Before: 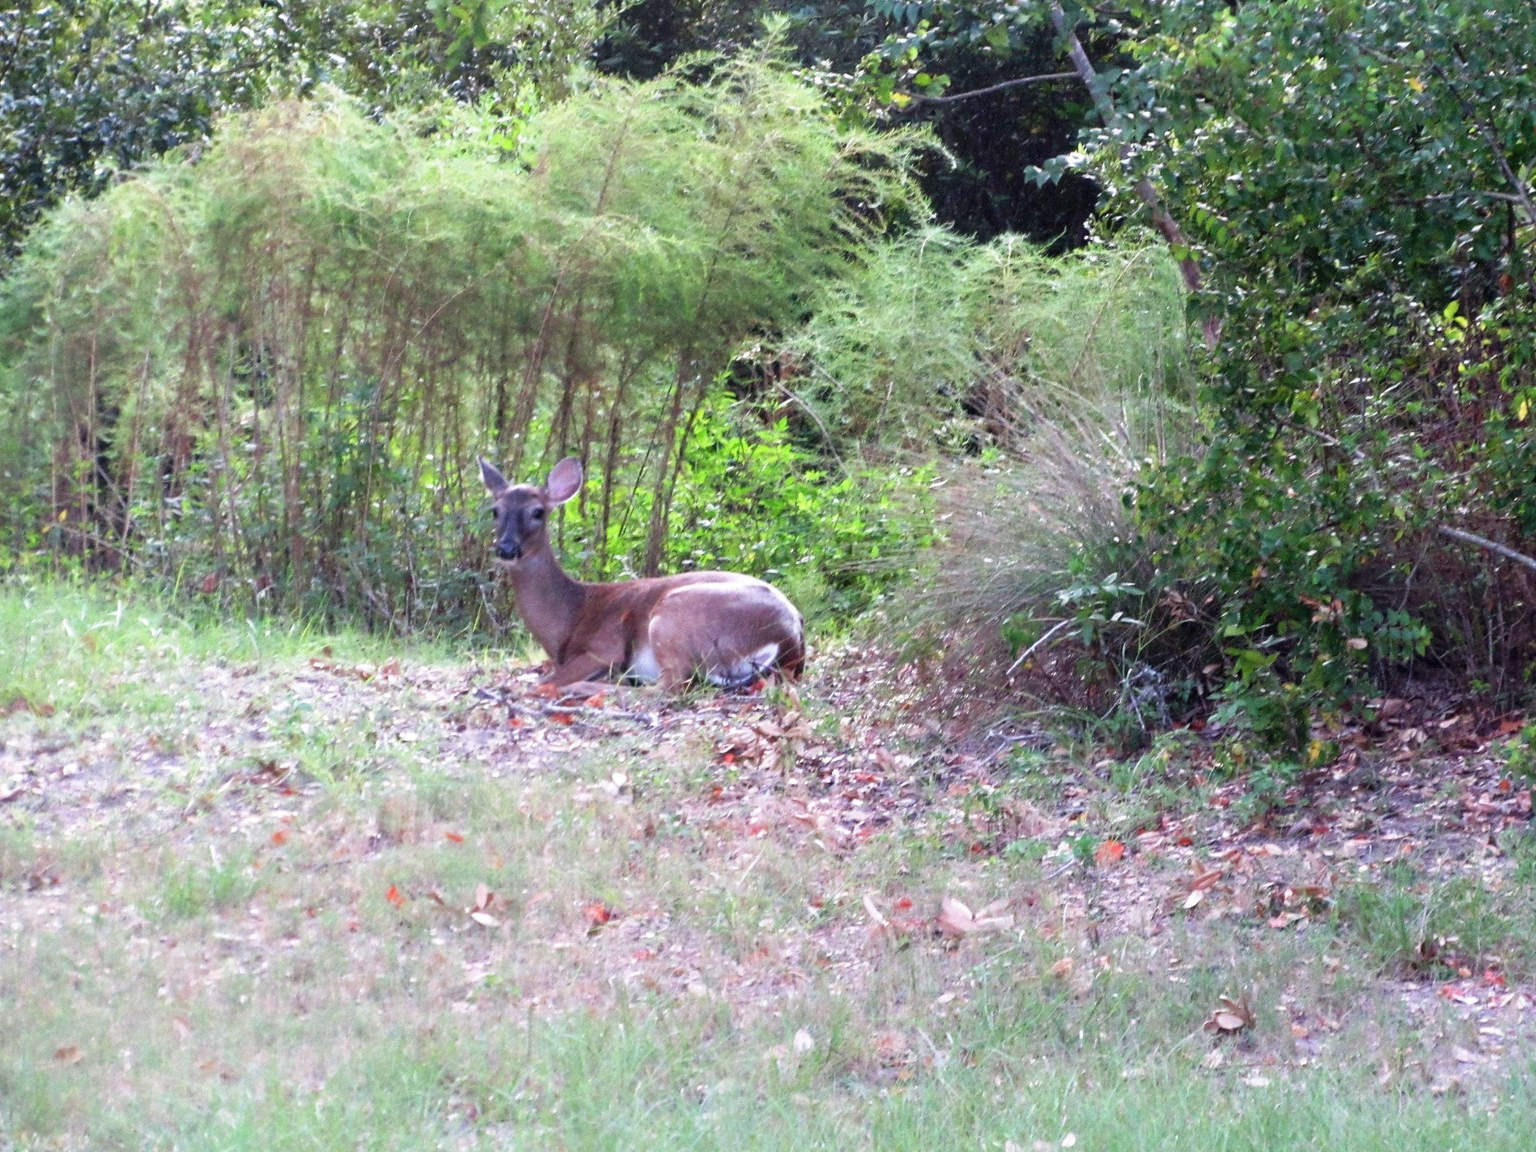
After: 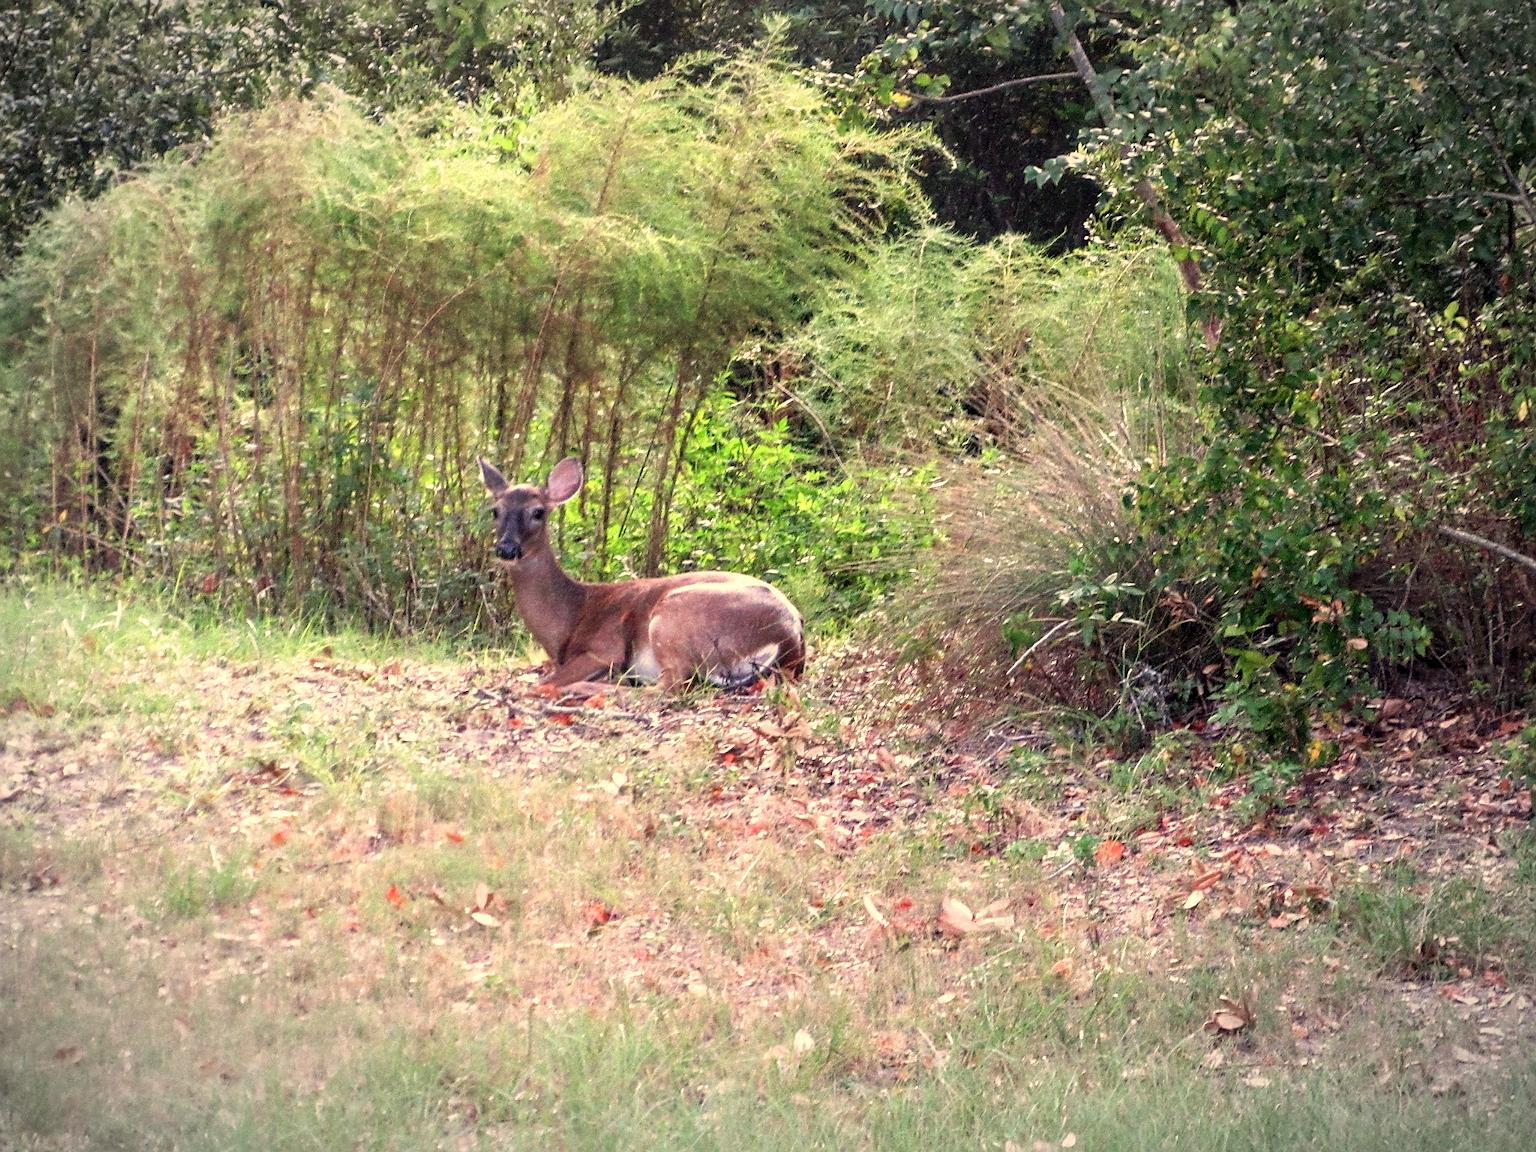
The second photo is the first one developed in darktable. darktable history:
white balance: red 1.138, green 0.996, blue 0.812
vignetting: automatic ratio true
sharpen: on, module defaults
local contrast: on, module defaults
